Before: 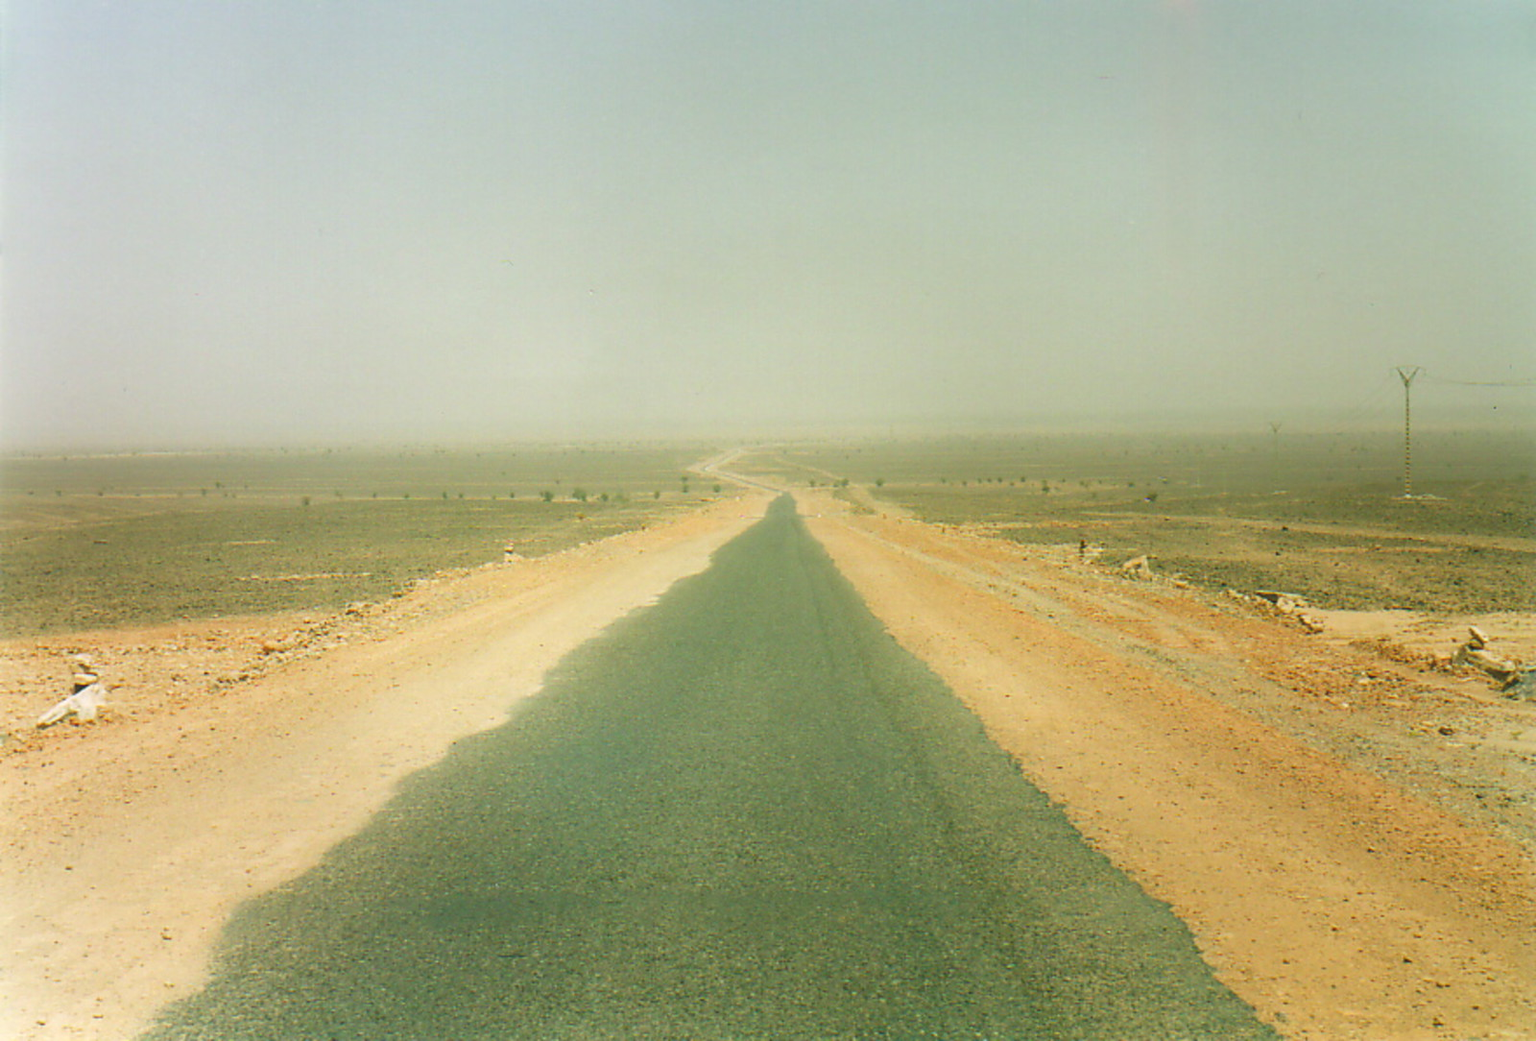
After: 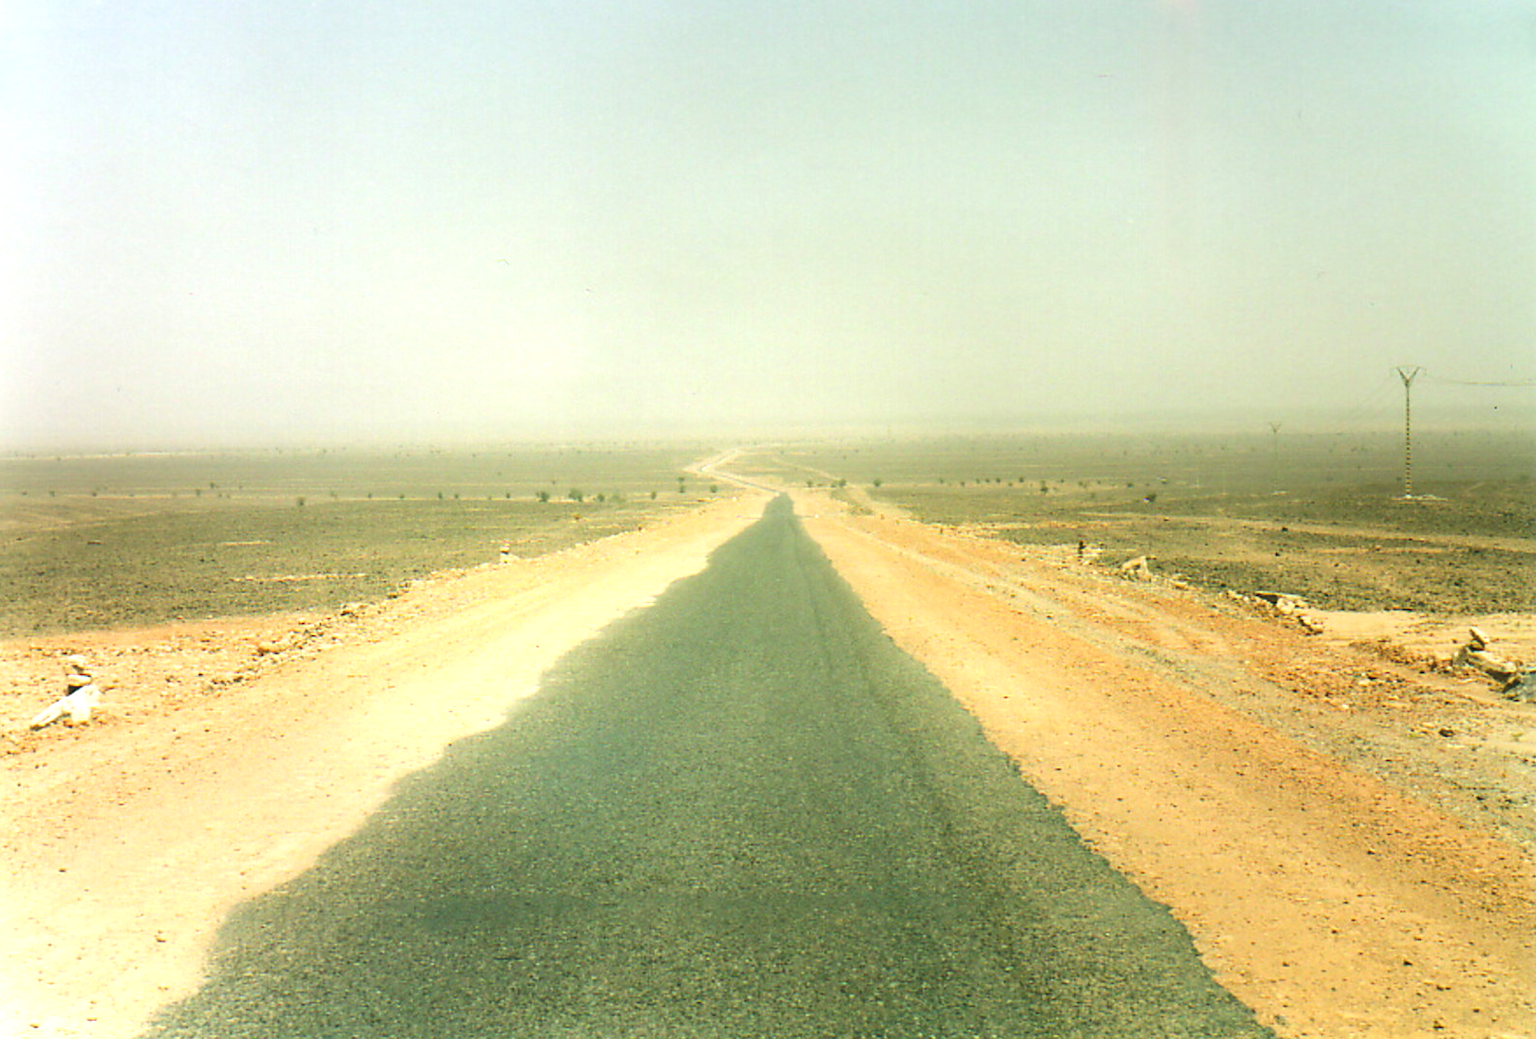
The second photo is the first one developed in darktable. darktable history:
tone equalizer: -8 EV -0.727 EV, -7 EV -0.707 EV, -6 EV -0.568 EV, -5 EV -0.393 EV, -3 EV 0.394 EV, -2 EV 0.6 EV, -1 EV 0.698 EV, +0 EV 0.752 EV, edges refinement/feathering 500, mask exposure compensation -1.57 EV, preserve details no
crop and rotate: left 0.493%, top 0.257%, bottom 0.299%
